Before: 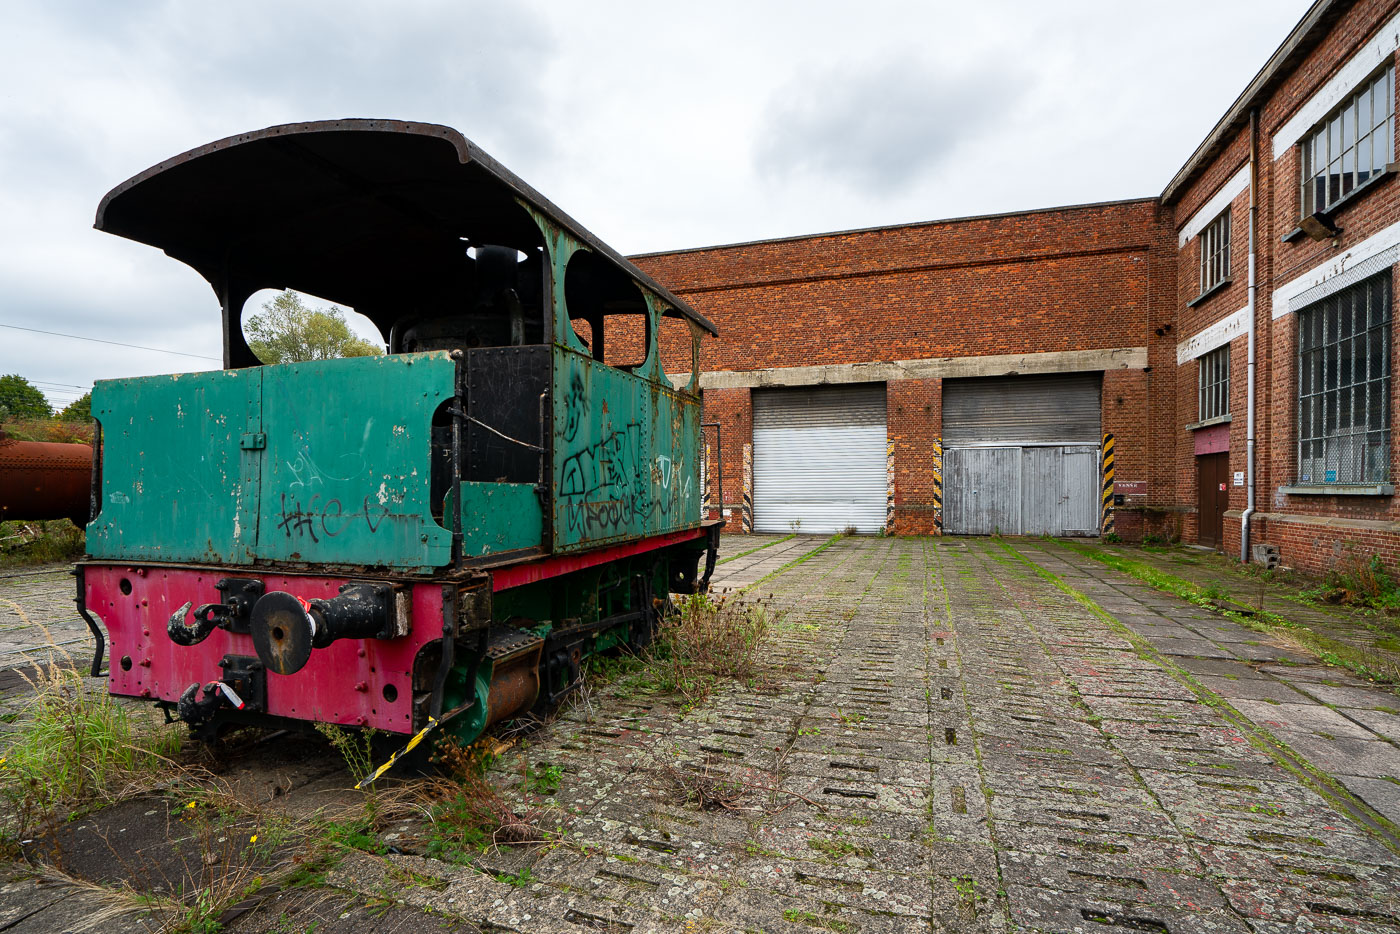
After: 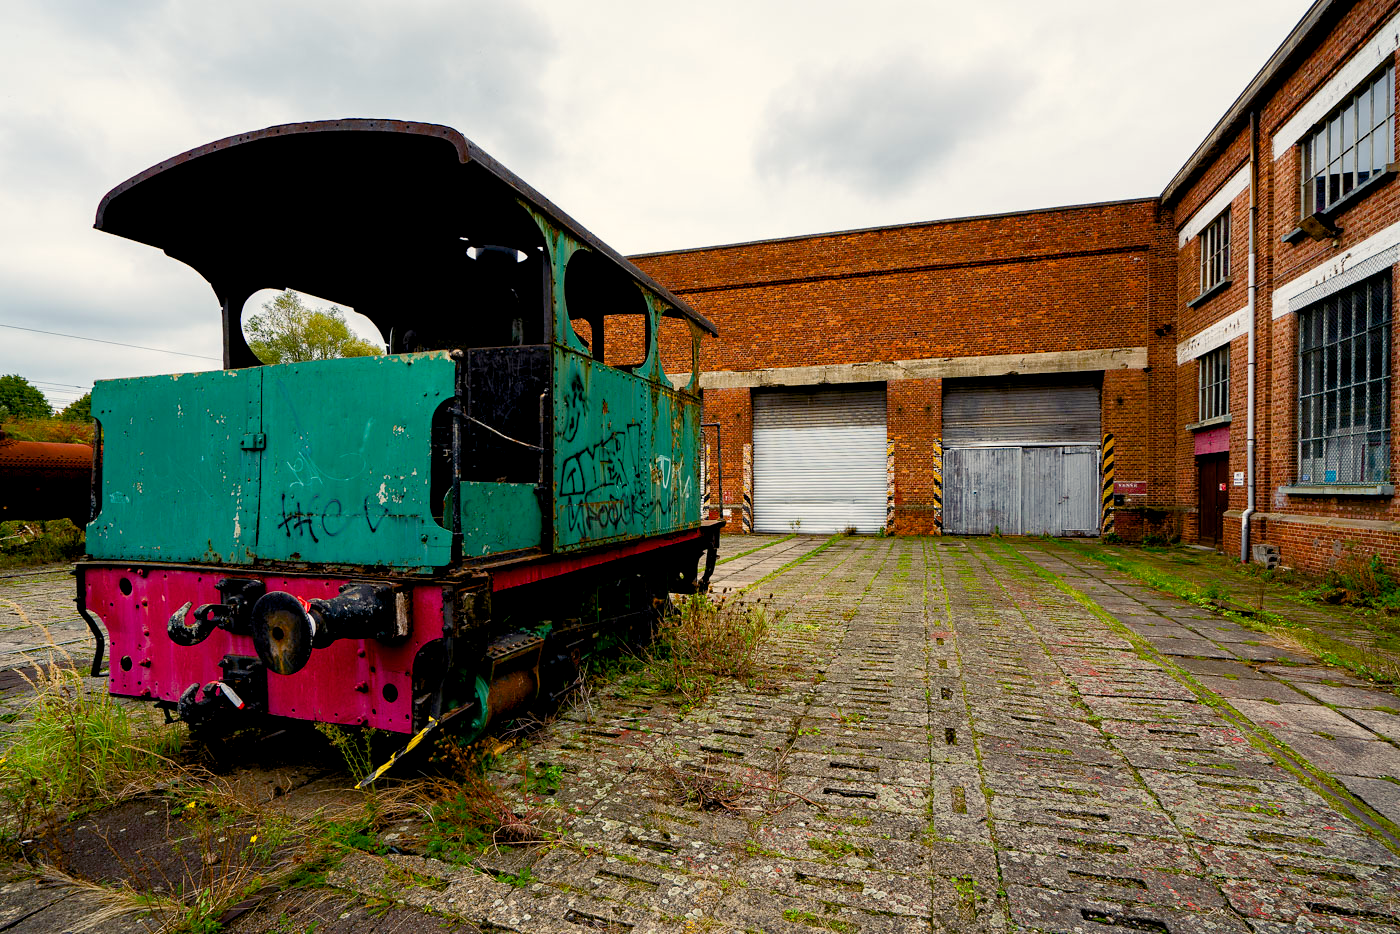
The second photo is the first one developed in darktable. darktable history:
haze removal: strength 0.29, distance 0.25, compatibility mode true, adaptive false
color balance rgb: shadows lift › chroma 3%, shadows lift › hue 280.8°, power › hue 330°, highlights gain › chroma 3%, highlights gain › hue 75.6°, global offset › luminance -1%, perceptual saturation grading › global saturation 20%, perceptual saturation grading › highlights -25%, perceptual saturation grading › shadows 50%, global vibrance 20%
